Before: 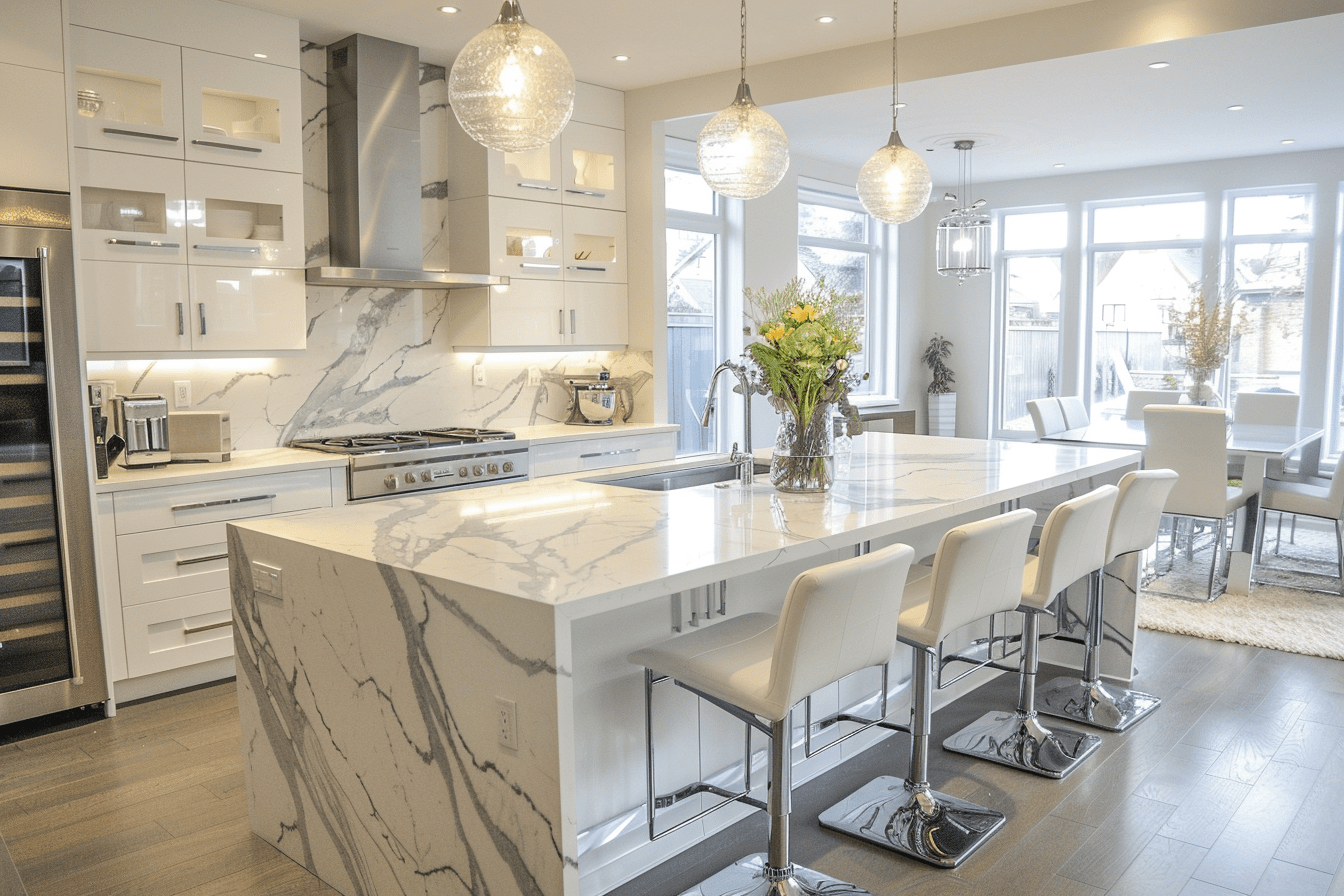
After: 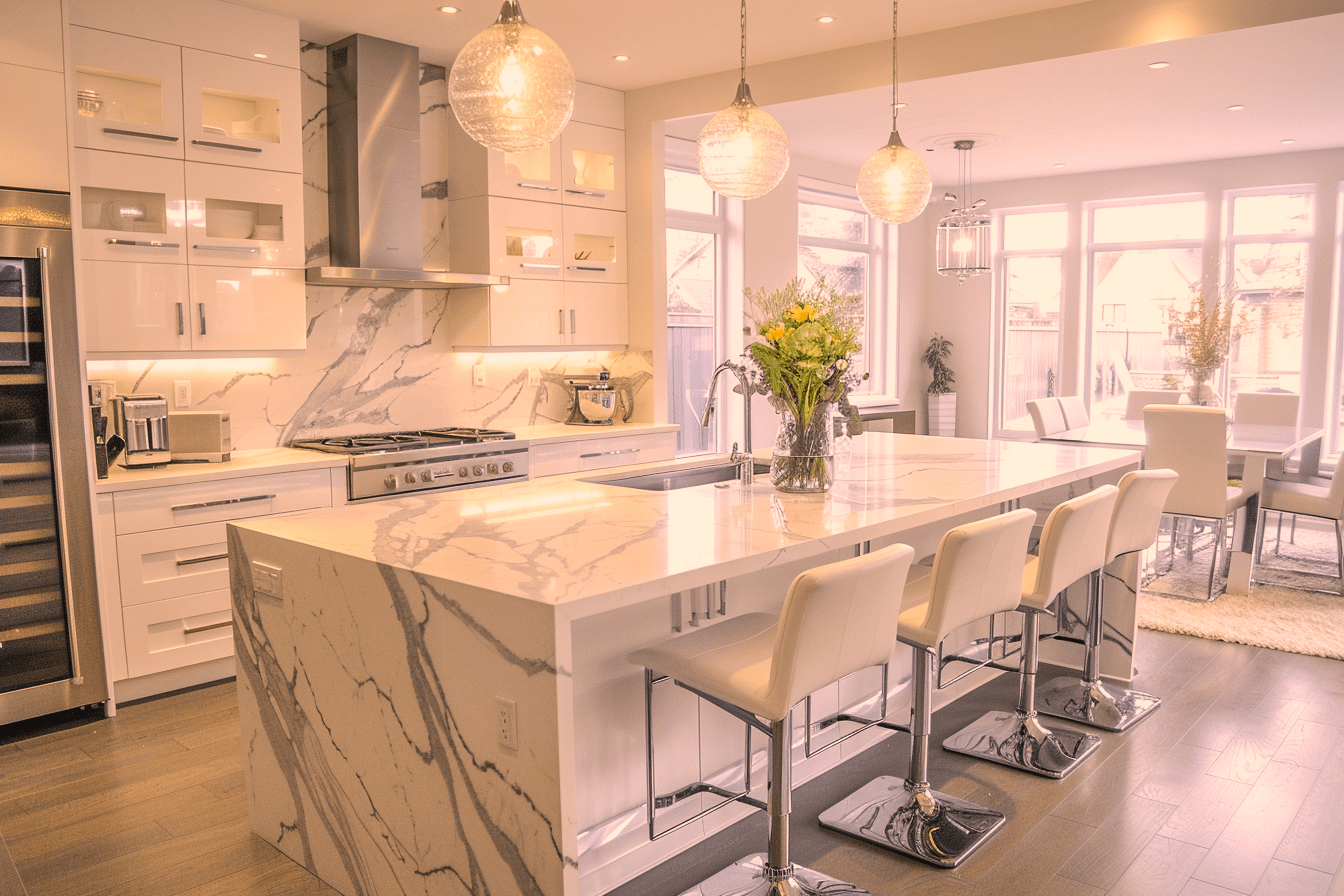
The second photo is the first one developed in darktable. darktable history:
color correction: highlights a* 20.63, highlights b* 19.36
